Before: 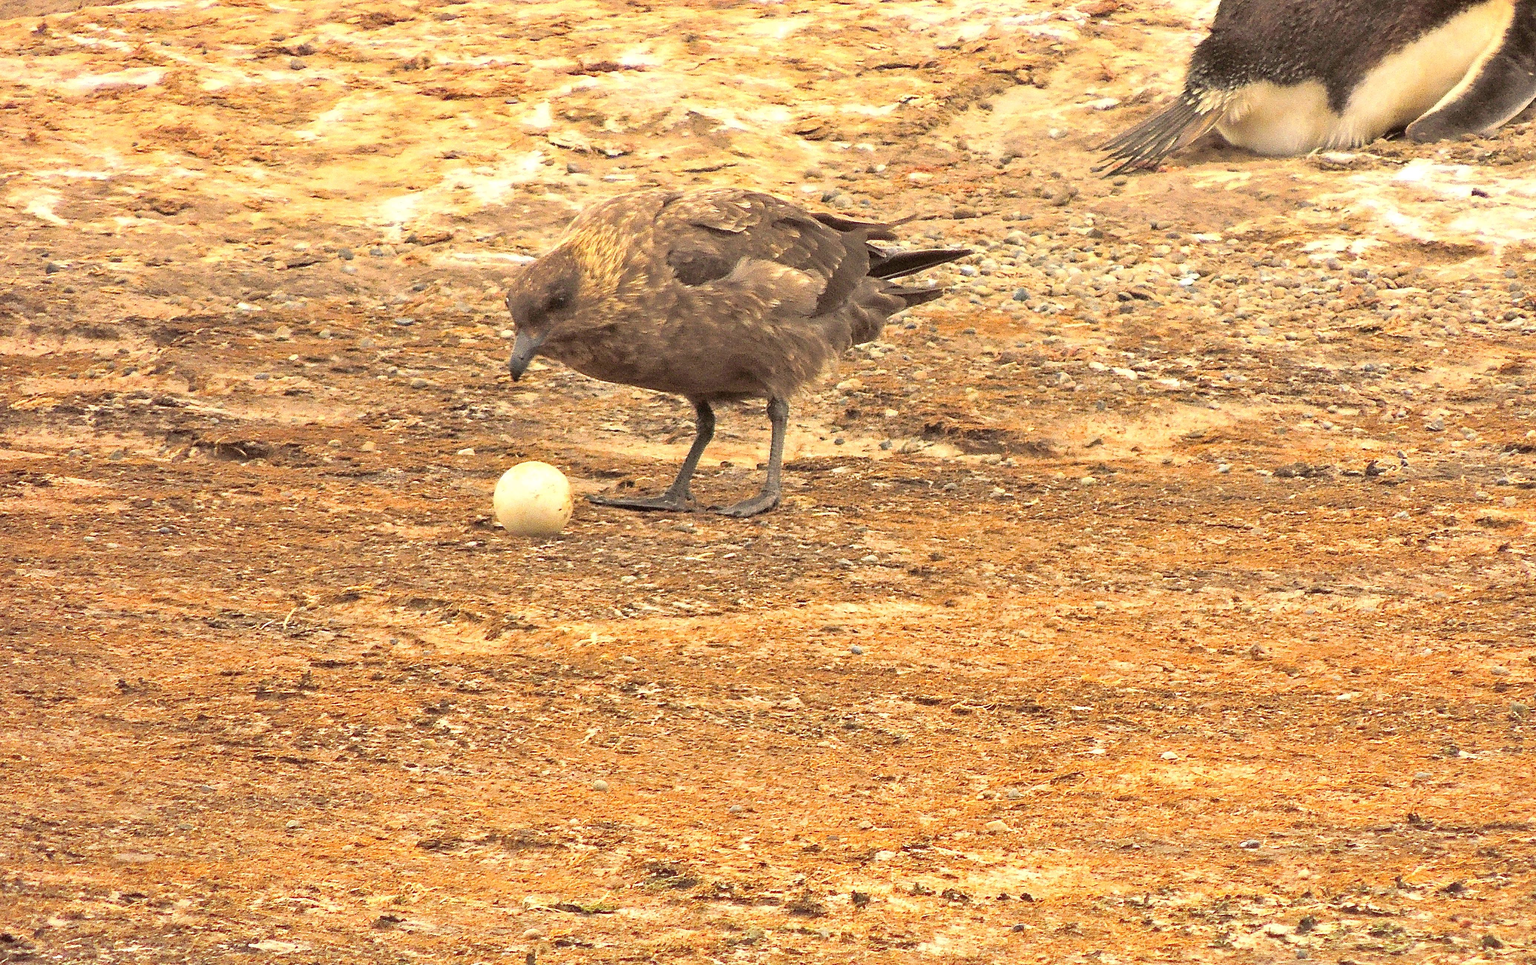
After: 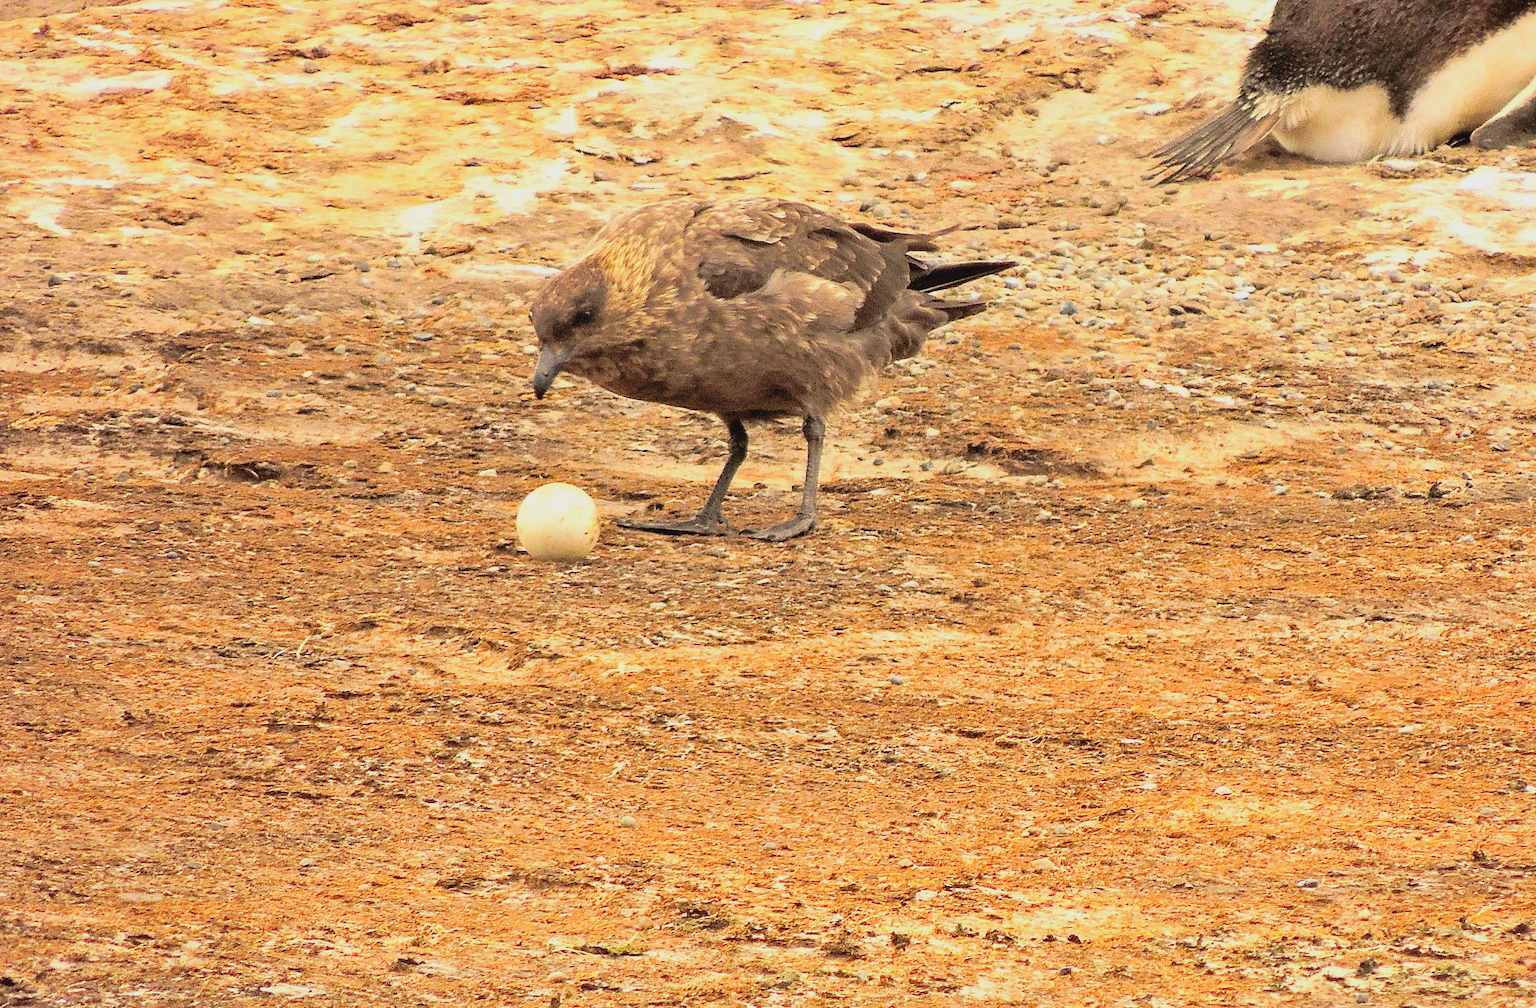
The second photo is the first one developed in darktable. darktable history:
crop: right 4.385%, bottom 0.025%
filmic rgb: black relative exposure -7.65 EV, white relative exposure 4.56 EV, hardness 3.61
tone curve: curves: ch0 [(0, 0) (0.003, 0.047) (0.011, 0.047) (0.025, 0.047) (0.044, 0.049) (0.069, 0.051) (0.1, 0.062) (0.136, 0.086) (0.177, 0.125) (0.224, 0.178) (0.277, 0.246) (0.335, 0.324) (0.399, 0.407) (0.468, 0.48) (0.543, 0.57) (0.623, 0.675) (0.709, 0.772) (0.801, 0.876) (0.898, 0.963) (1, 1)], preserve colors none
